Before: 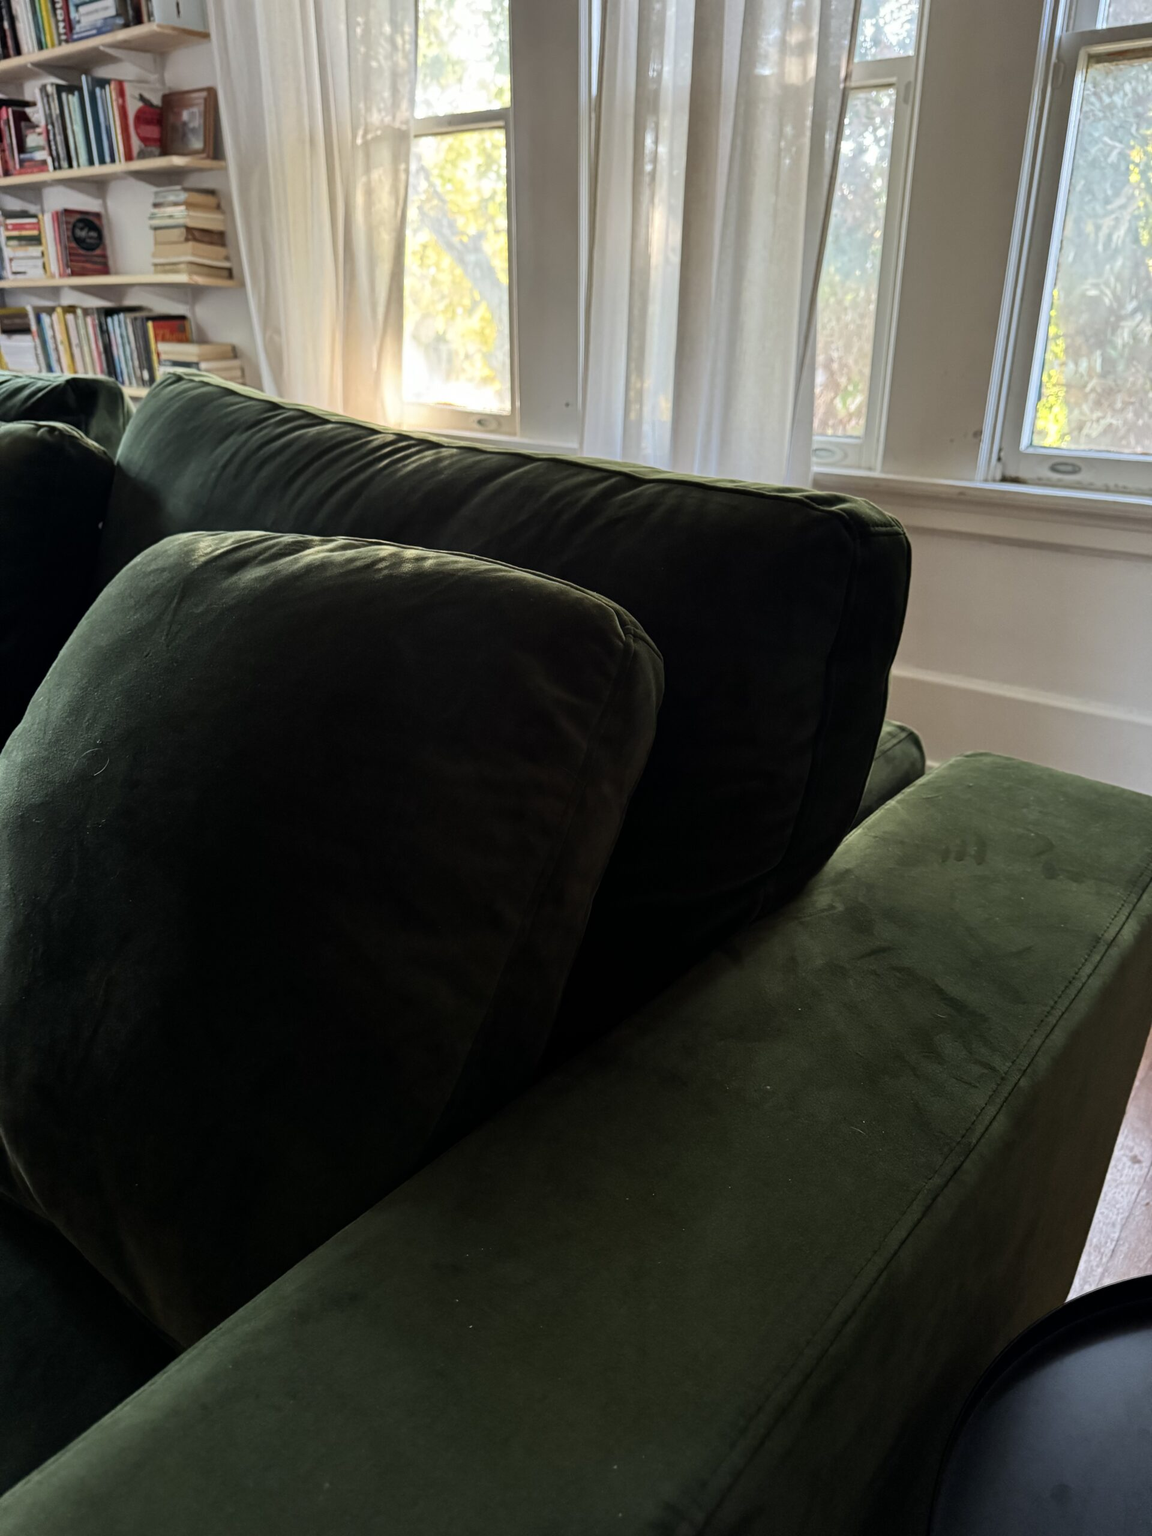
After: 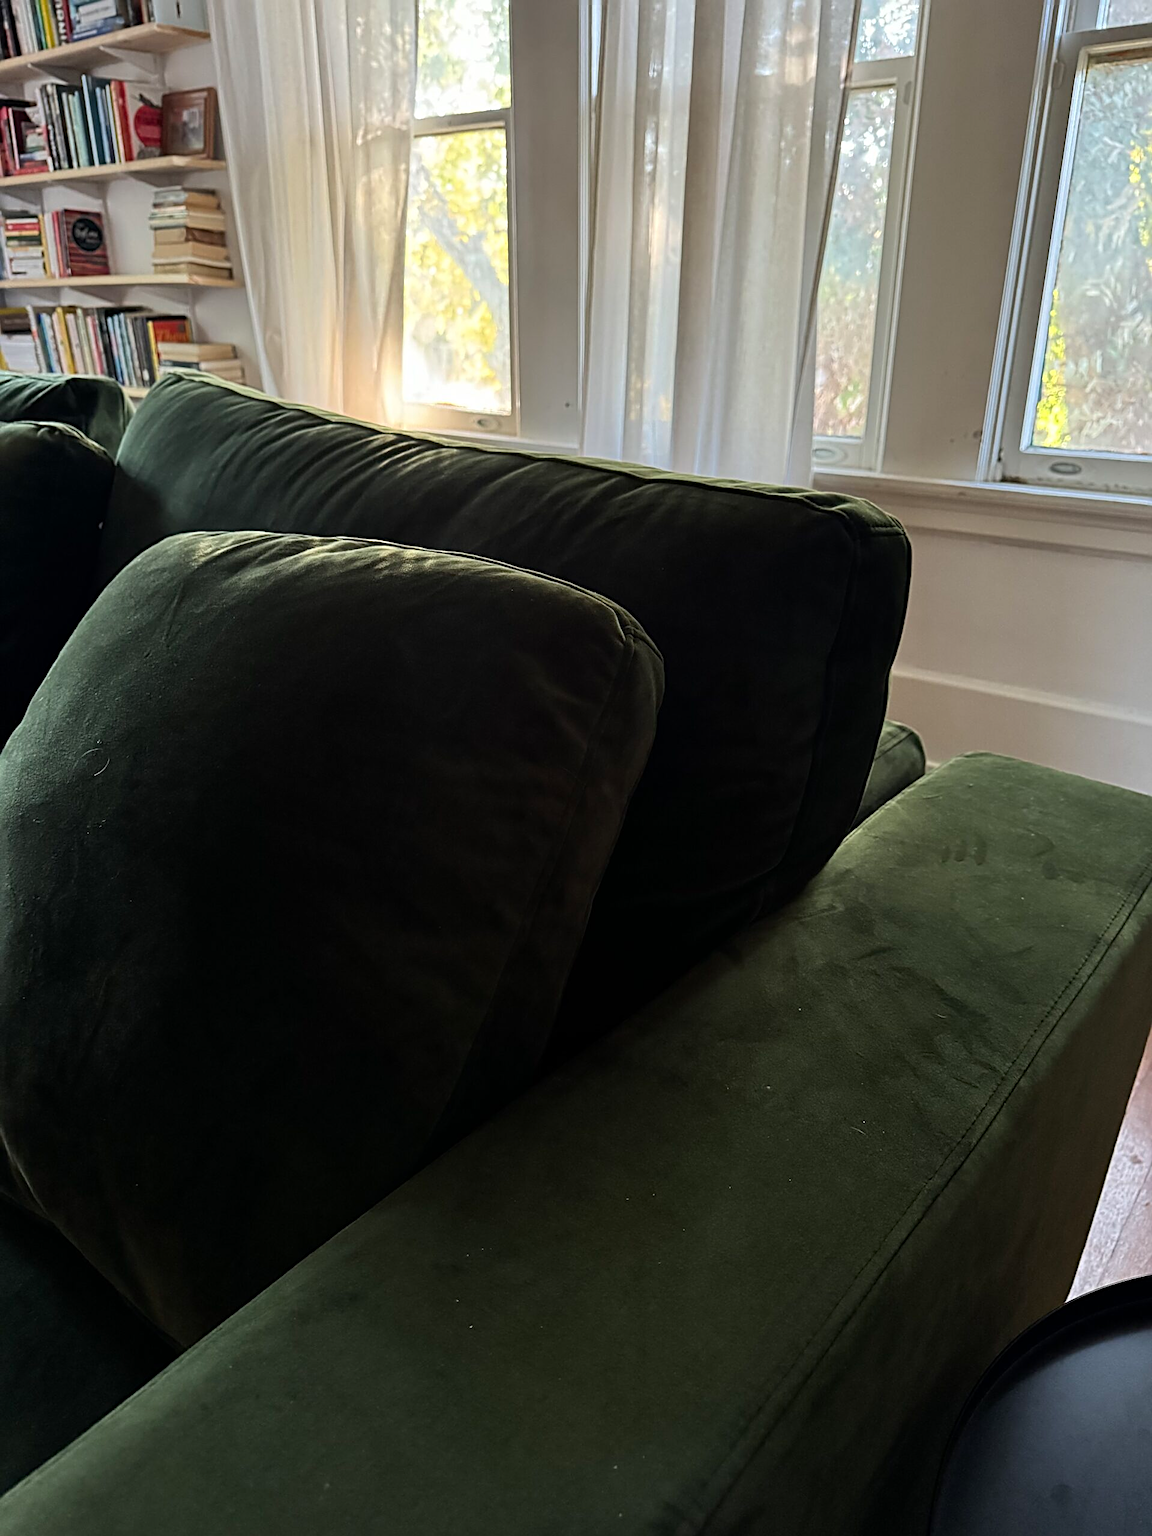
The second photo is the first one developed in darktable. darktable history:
sharpen: radius 2.807, amount 0.702
